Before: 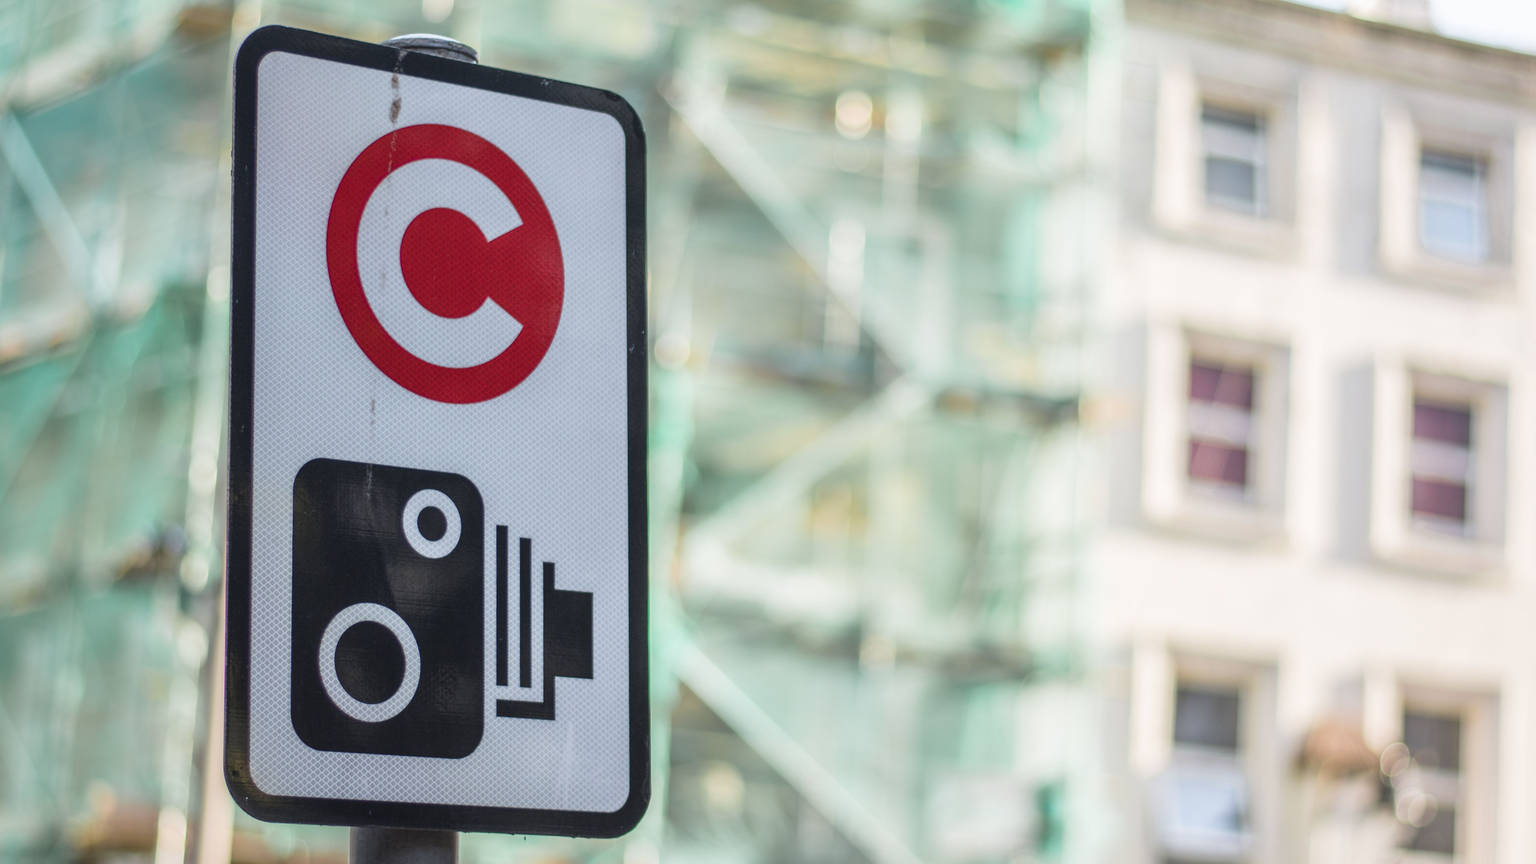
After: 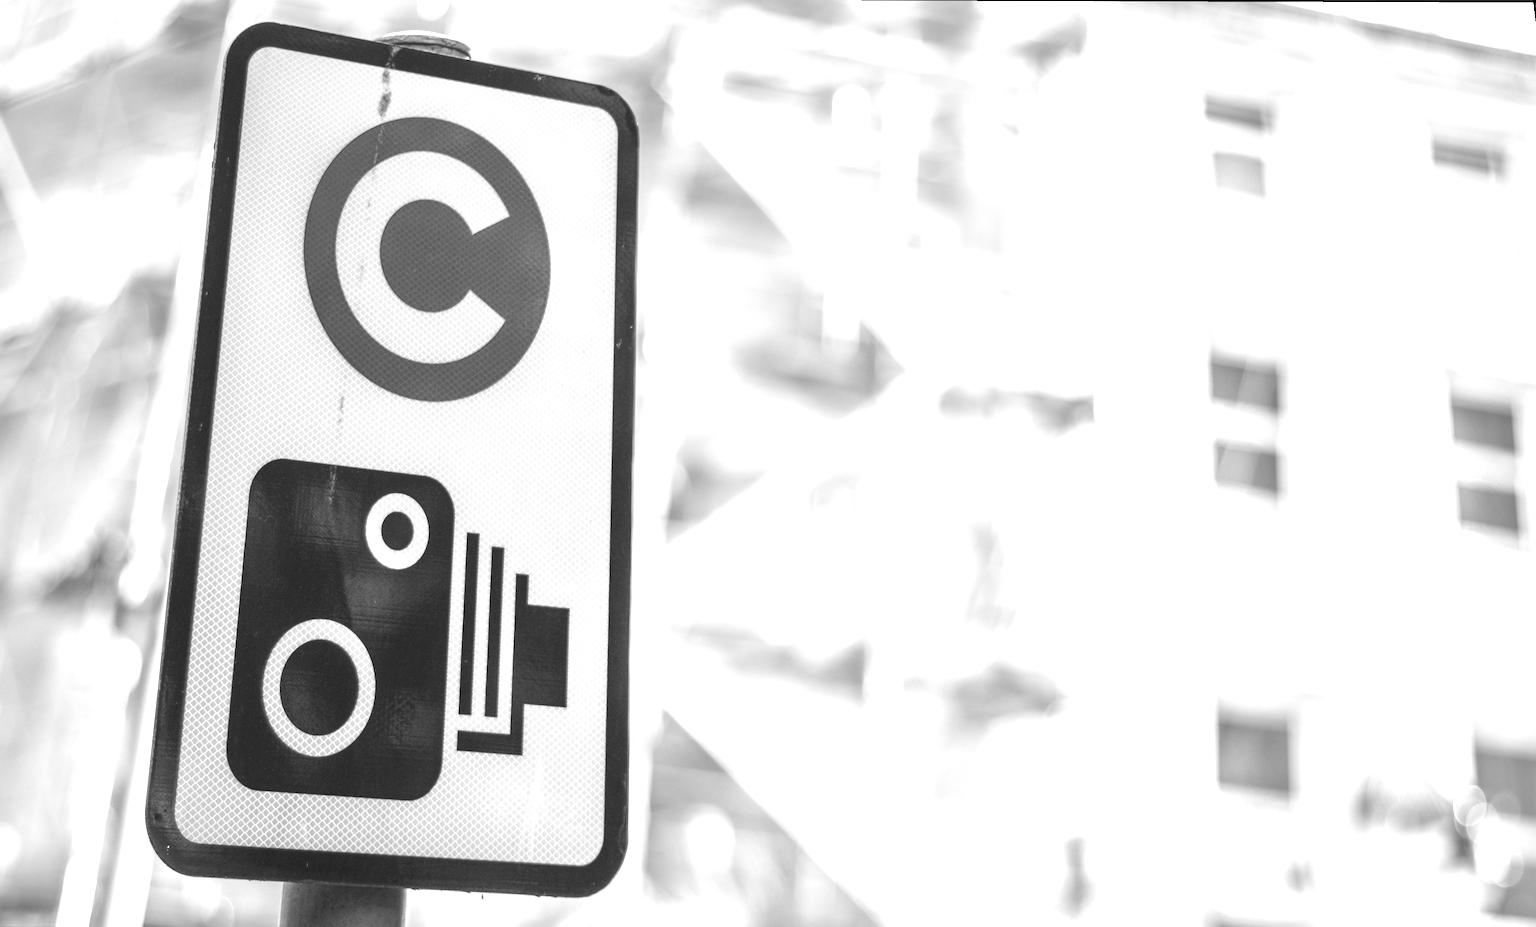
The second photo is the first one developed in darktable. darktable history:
tone equalizer: on, module defaults
crop: top 0.05%, bottom 0.098%
monochrome: on, module defaults
rotate and perspective: rotation 0.215°, lens shift (vertical) -0.139, crop left 0.069, crop right 0.939, crop top 0.002, crop bottom 0.996
exposure: exposure 1.089 EV, compensate highlight preservation false
